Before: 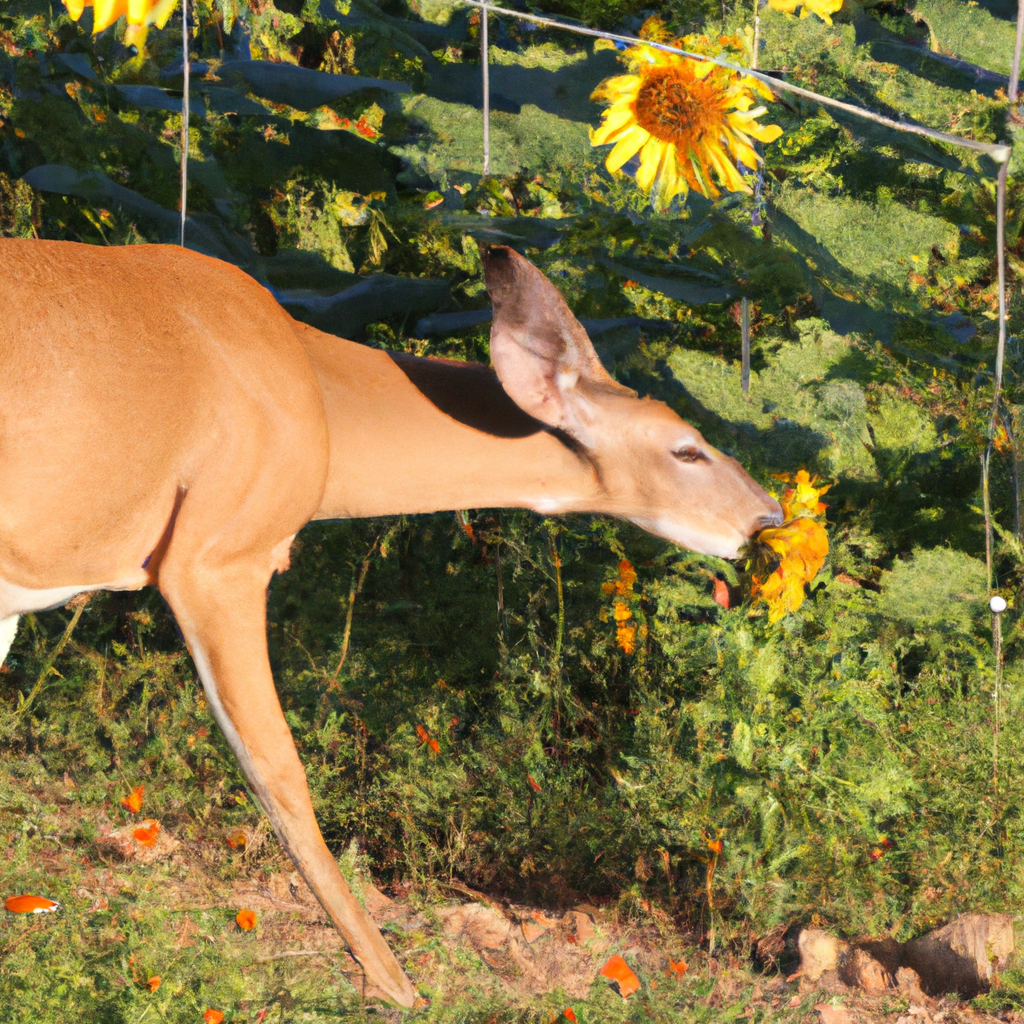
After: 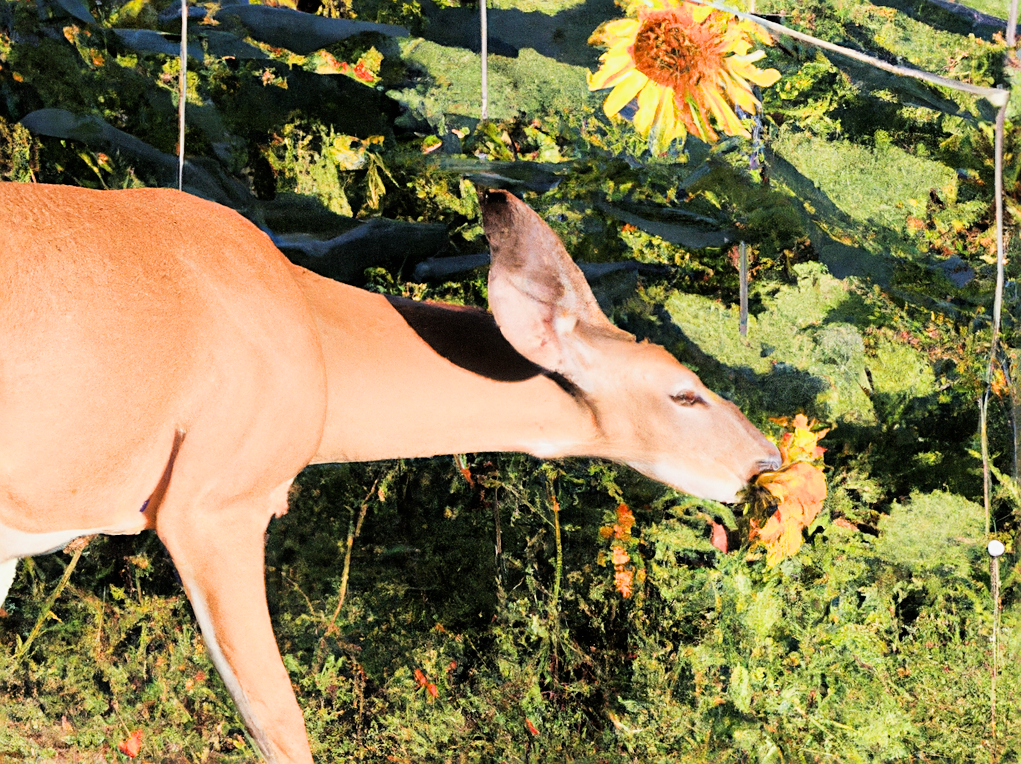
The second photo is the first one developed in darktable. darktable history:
exposure: exposure 0.779 EV, compensate highlight preservation false
crop: left 0.254%, top 5.474%, bottom 19.83%
sharpen: on, module defaults
filmic rgb: black relative exposure -5.06 EV, white relative exposure 3.98 EV, hardness 2.91, contrast 1.195, highlights saturation mix -28.99%
